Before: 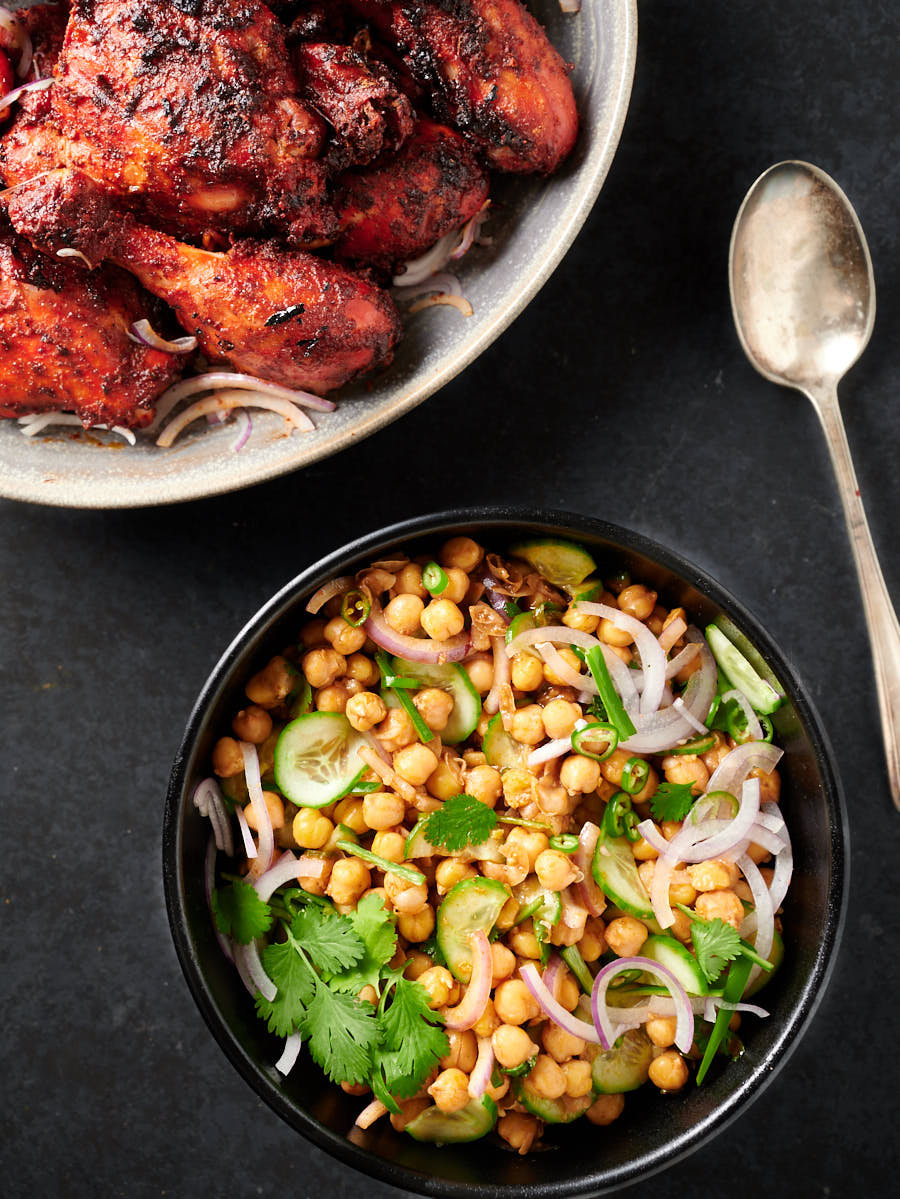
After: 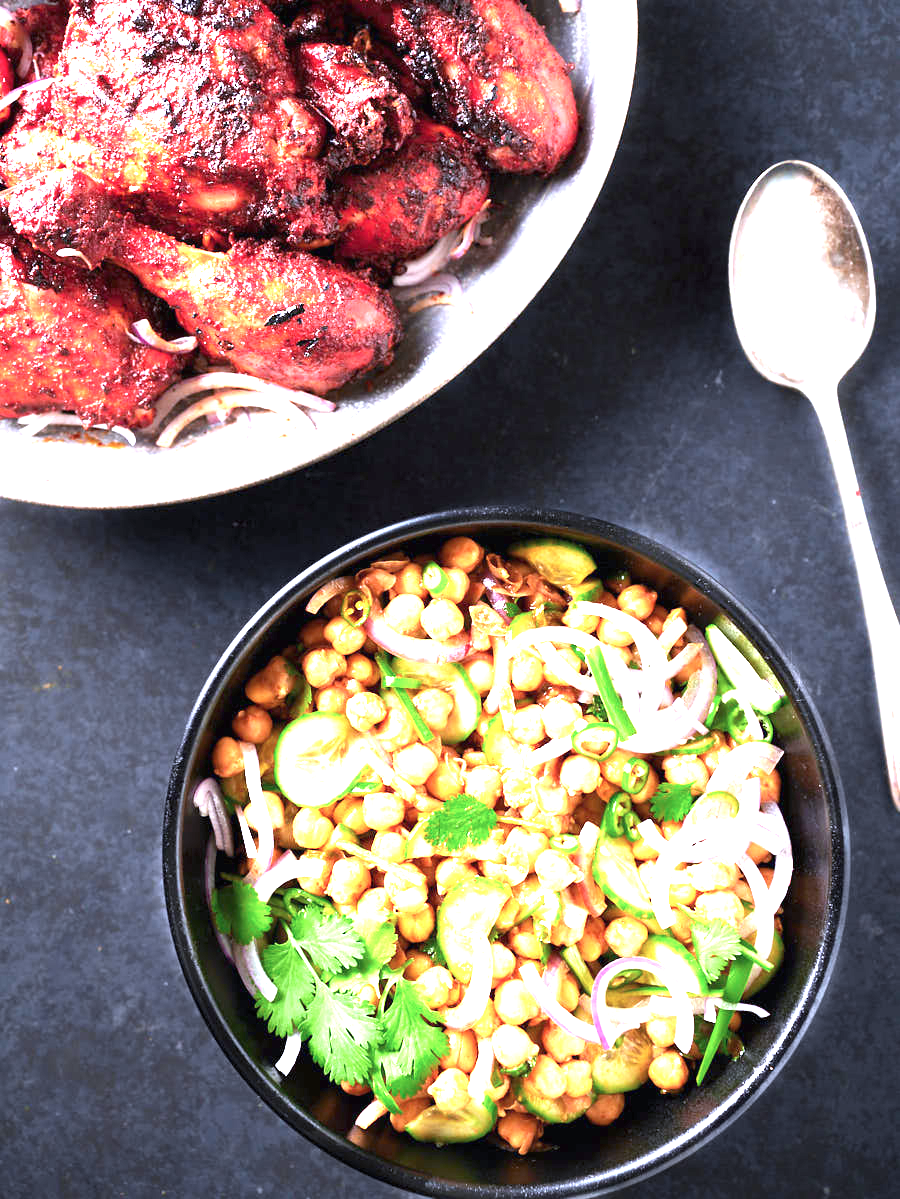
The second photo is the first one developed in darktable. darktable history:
exposure: black level correction 0, exposure 1.9 EV, compensate highlight preservation false
color calibration: illuminant as shot in camera, x 0.377, y 0.392, temperature 4169.3 K, saturation algorithm version 1 (2020)
